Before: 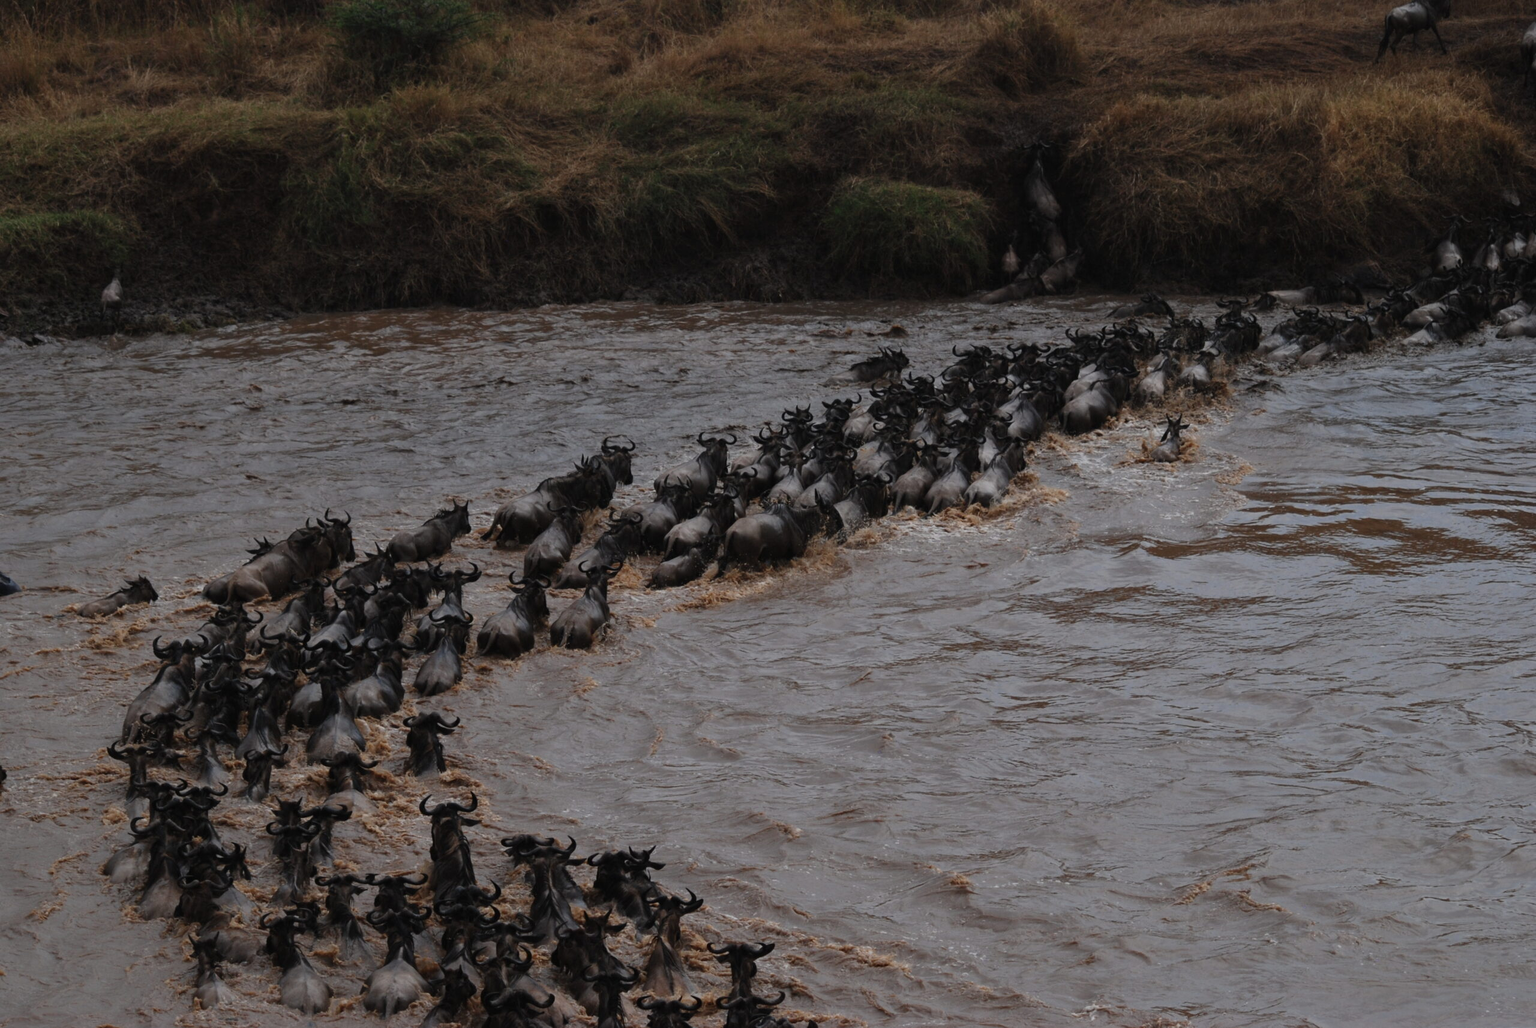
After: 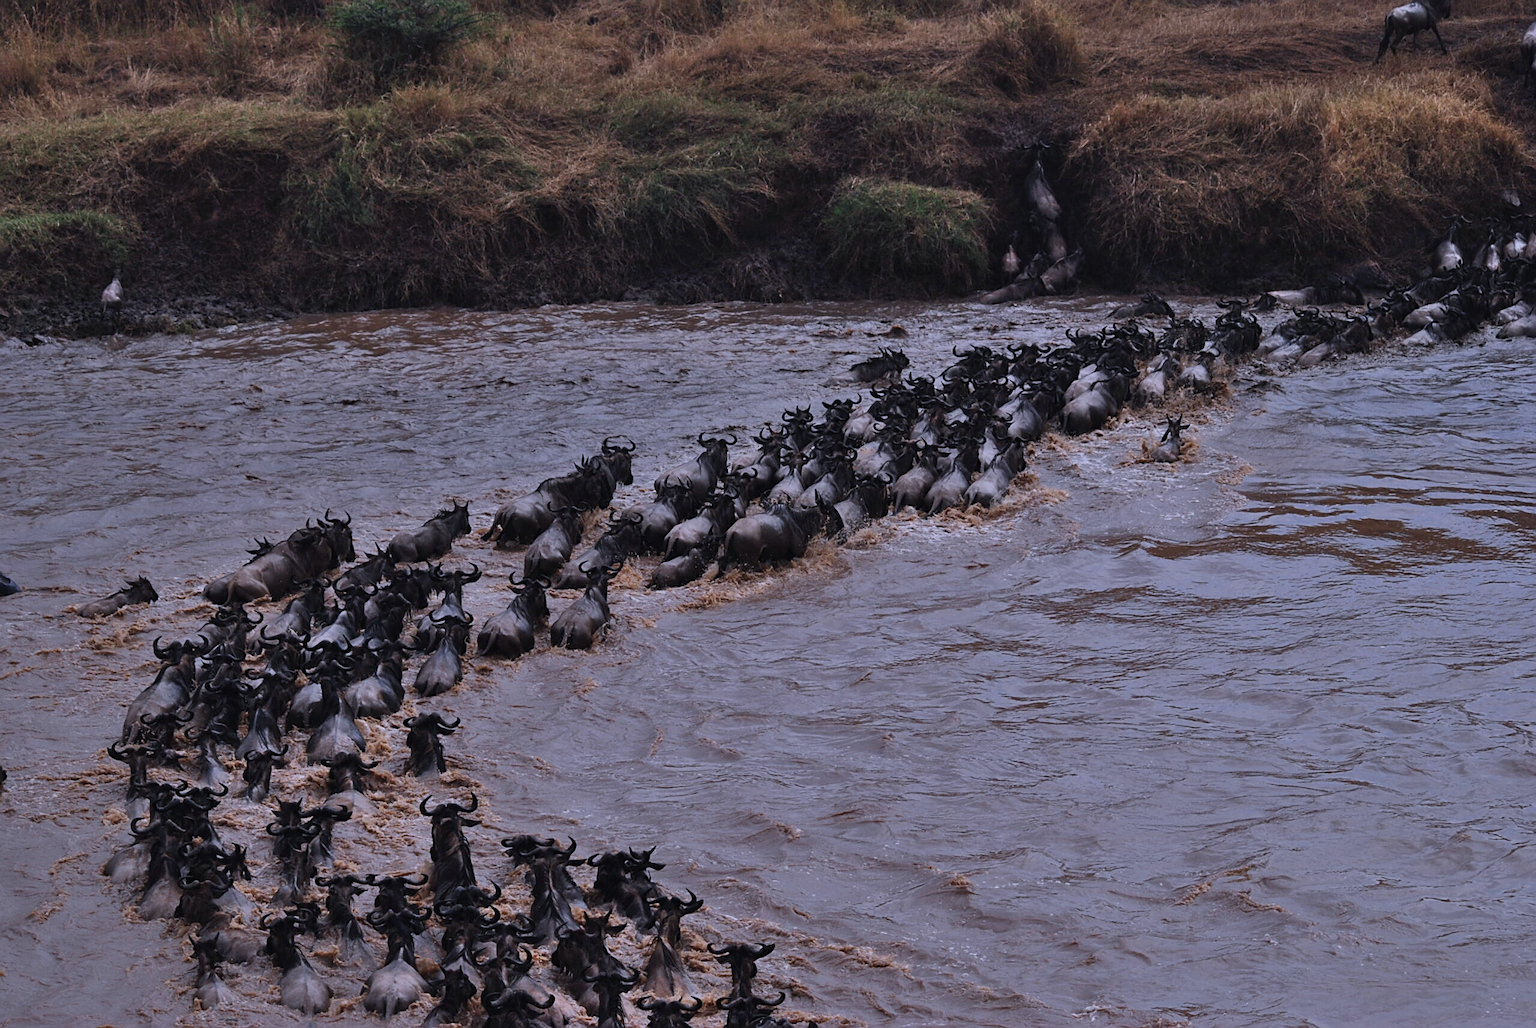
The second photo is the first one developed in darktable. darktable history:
exposure: compensate highlight preservation false
color calibration: output R [1.063, -0.012, -0.003, 0], output B [-0.079, 0.047, 1, 0], illuminant custom, x 0.389, y 0.387, temperature 3838.64 K
sharpen: on, module defaults
shadows and highlights: low approximation 0.01, soften with gaussian
